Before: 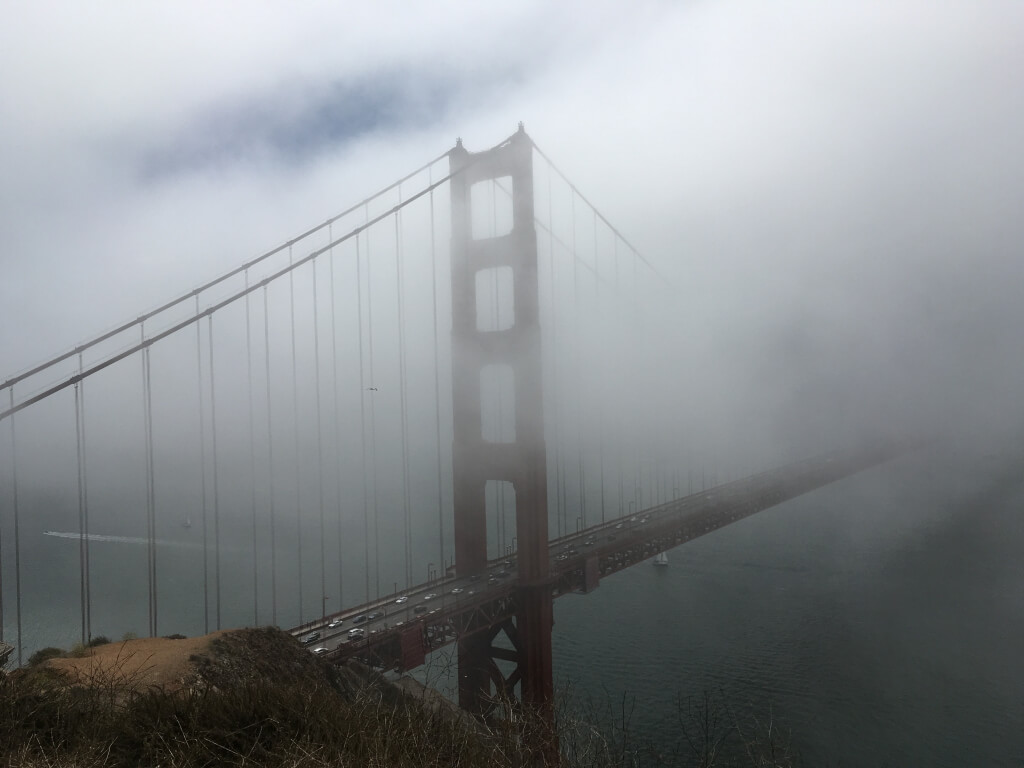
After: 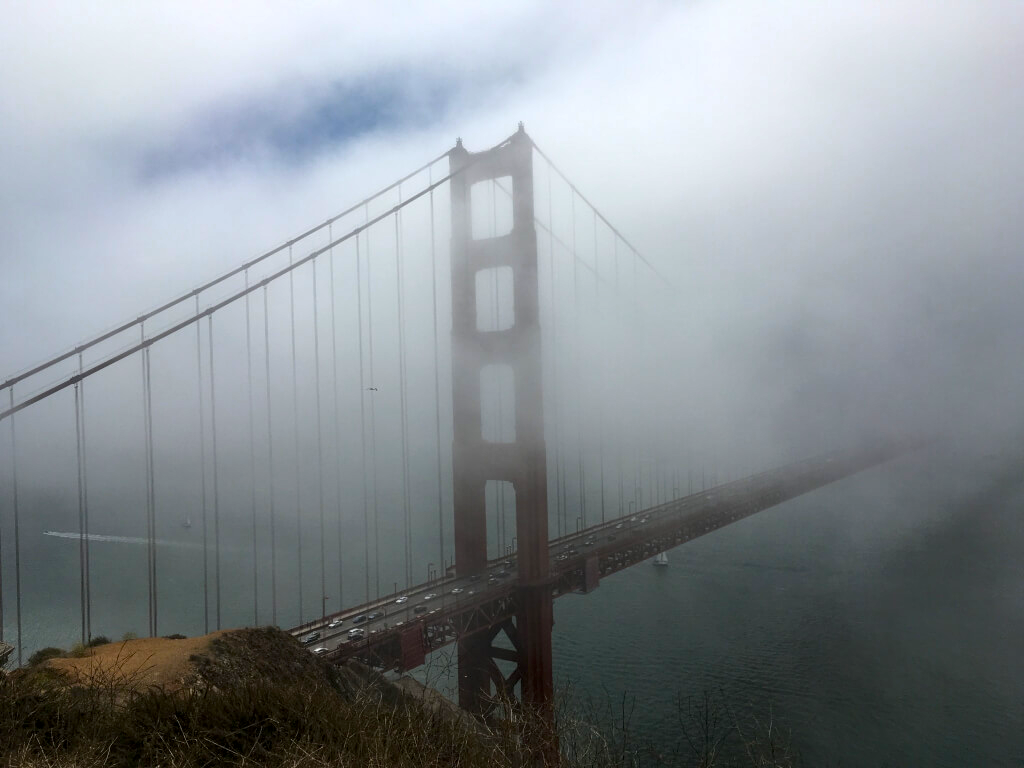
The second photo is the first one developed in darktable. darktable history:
local contrast: detail 130%
color balance rgb: linear chroma grading › global chroma 15%, perceptual saturation grading › global saturation 30%
color zones: curves: ch0 [(0.068, 0.464) (0.25, 0.5) (0.48, 0.508) (0.75, 0.536) (0.886, 0.476) (0.967, 0.456)]; ch1 [(0.066, 0.456) (0.25, 0.5) (0.616, 0.508) (0.746, 0.56) (0.934, 0.444)]
